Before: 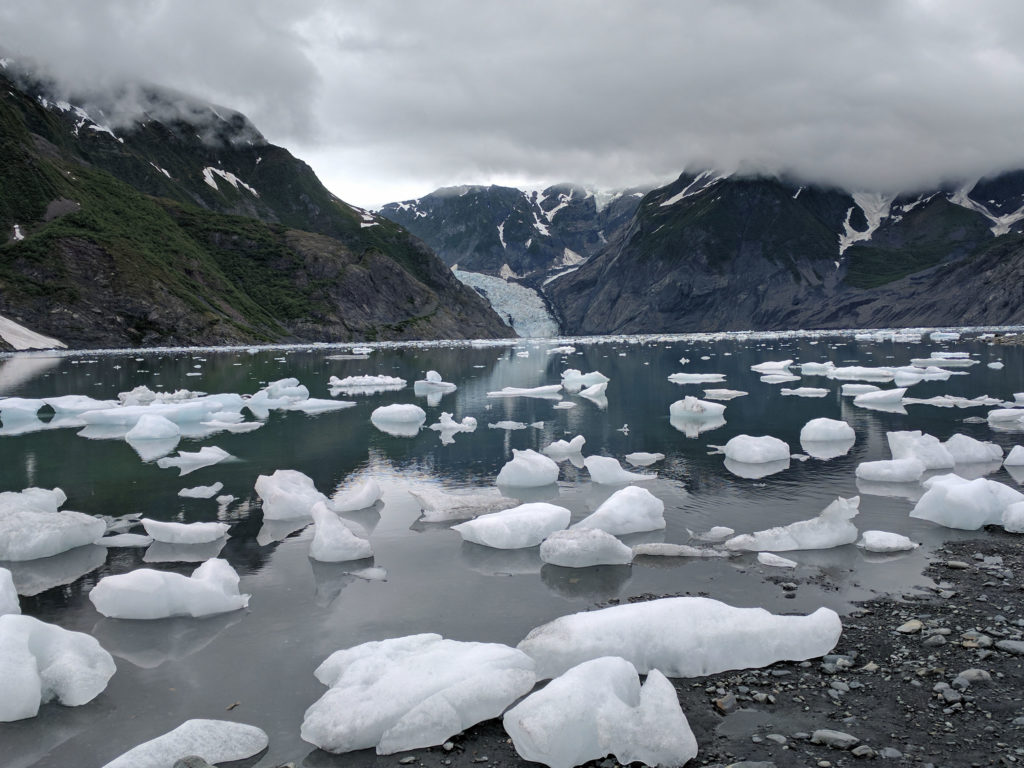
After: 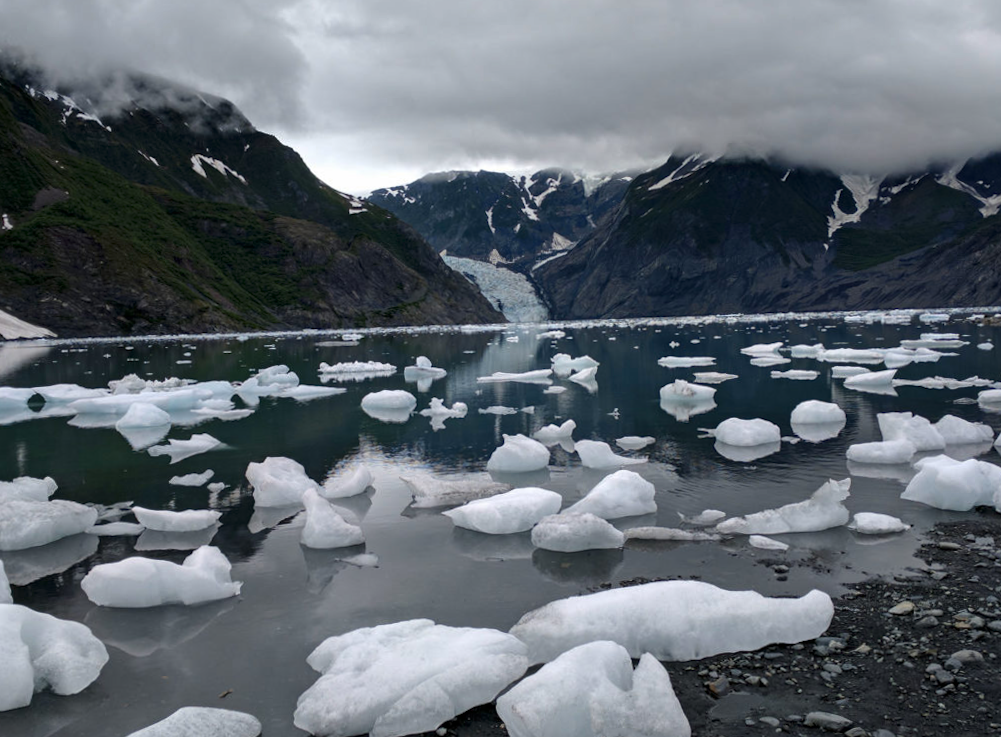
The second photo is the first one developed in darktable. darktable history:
contrast brightness saturation: contrast 0.07, brightness -0.14, saturation 0.11
rotate and perspective: rotation -1°, crop left 0.011, crop right 0.989, crop top 0.025, crop bottom 0.975
crop and rotate: angle -0.5°
